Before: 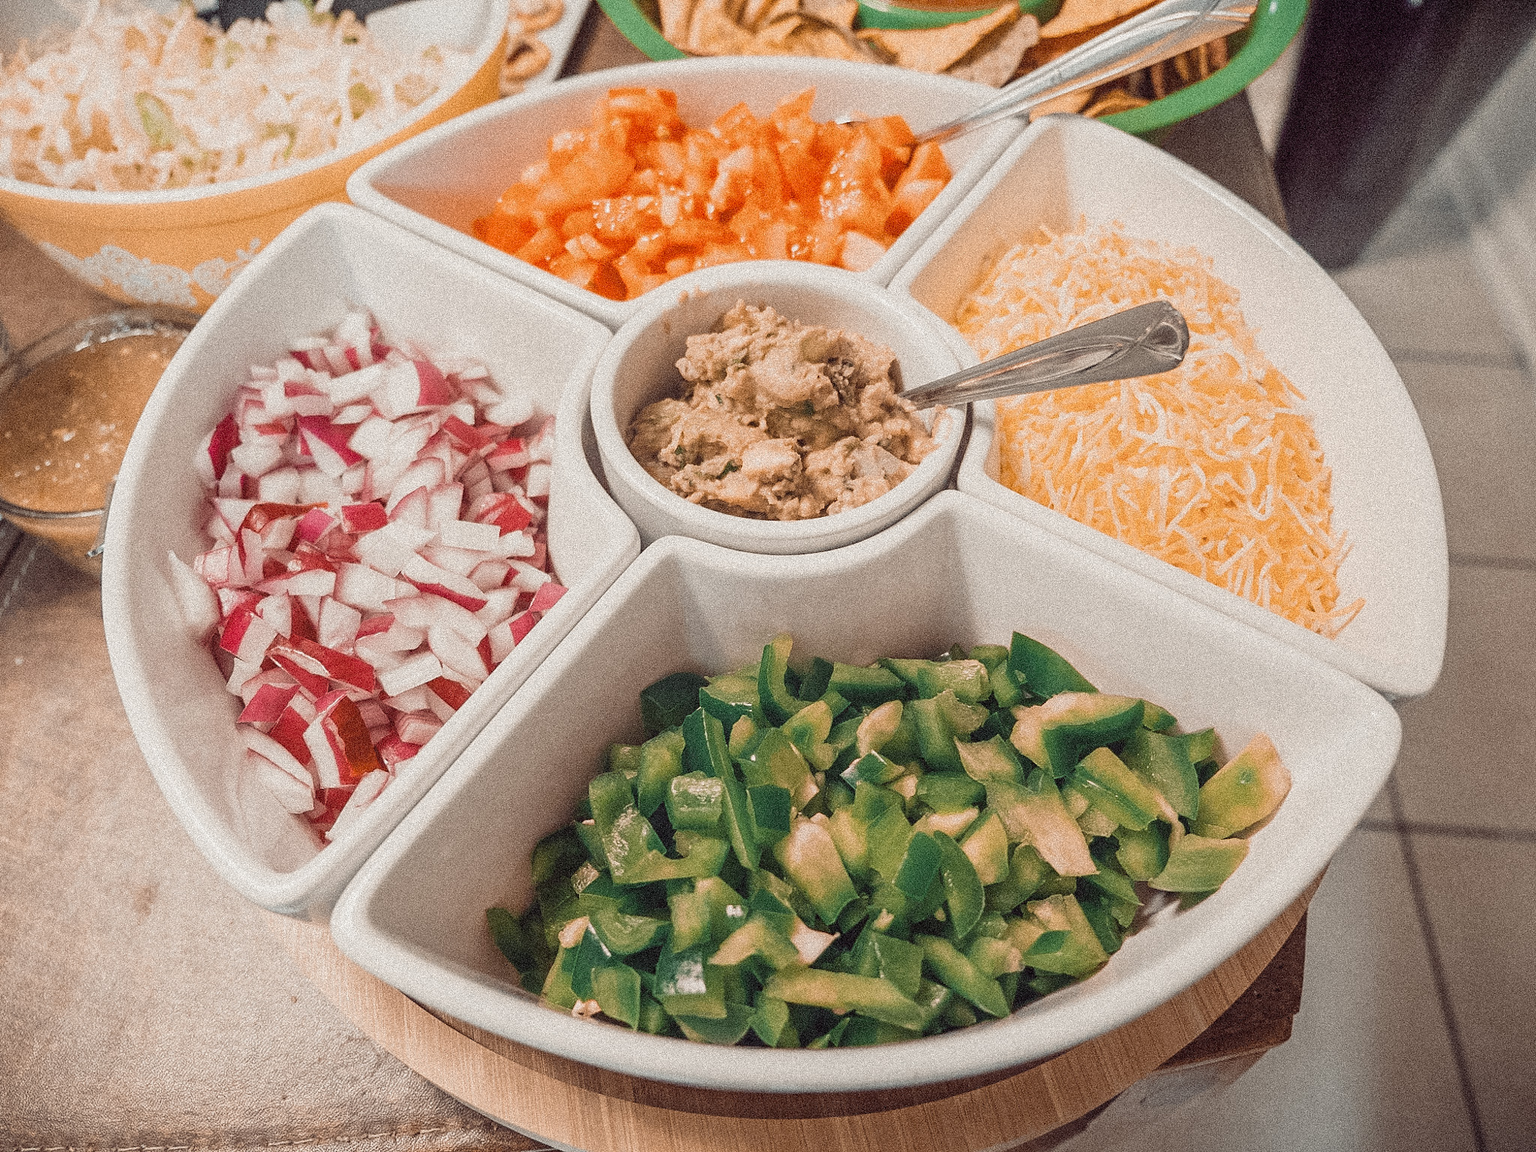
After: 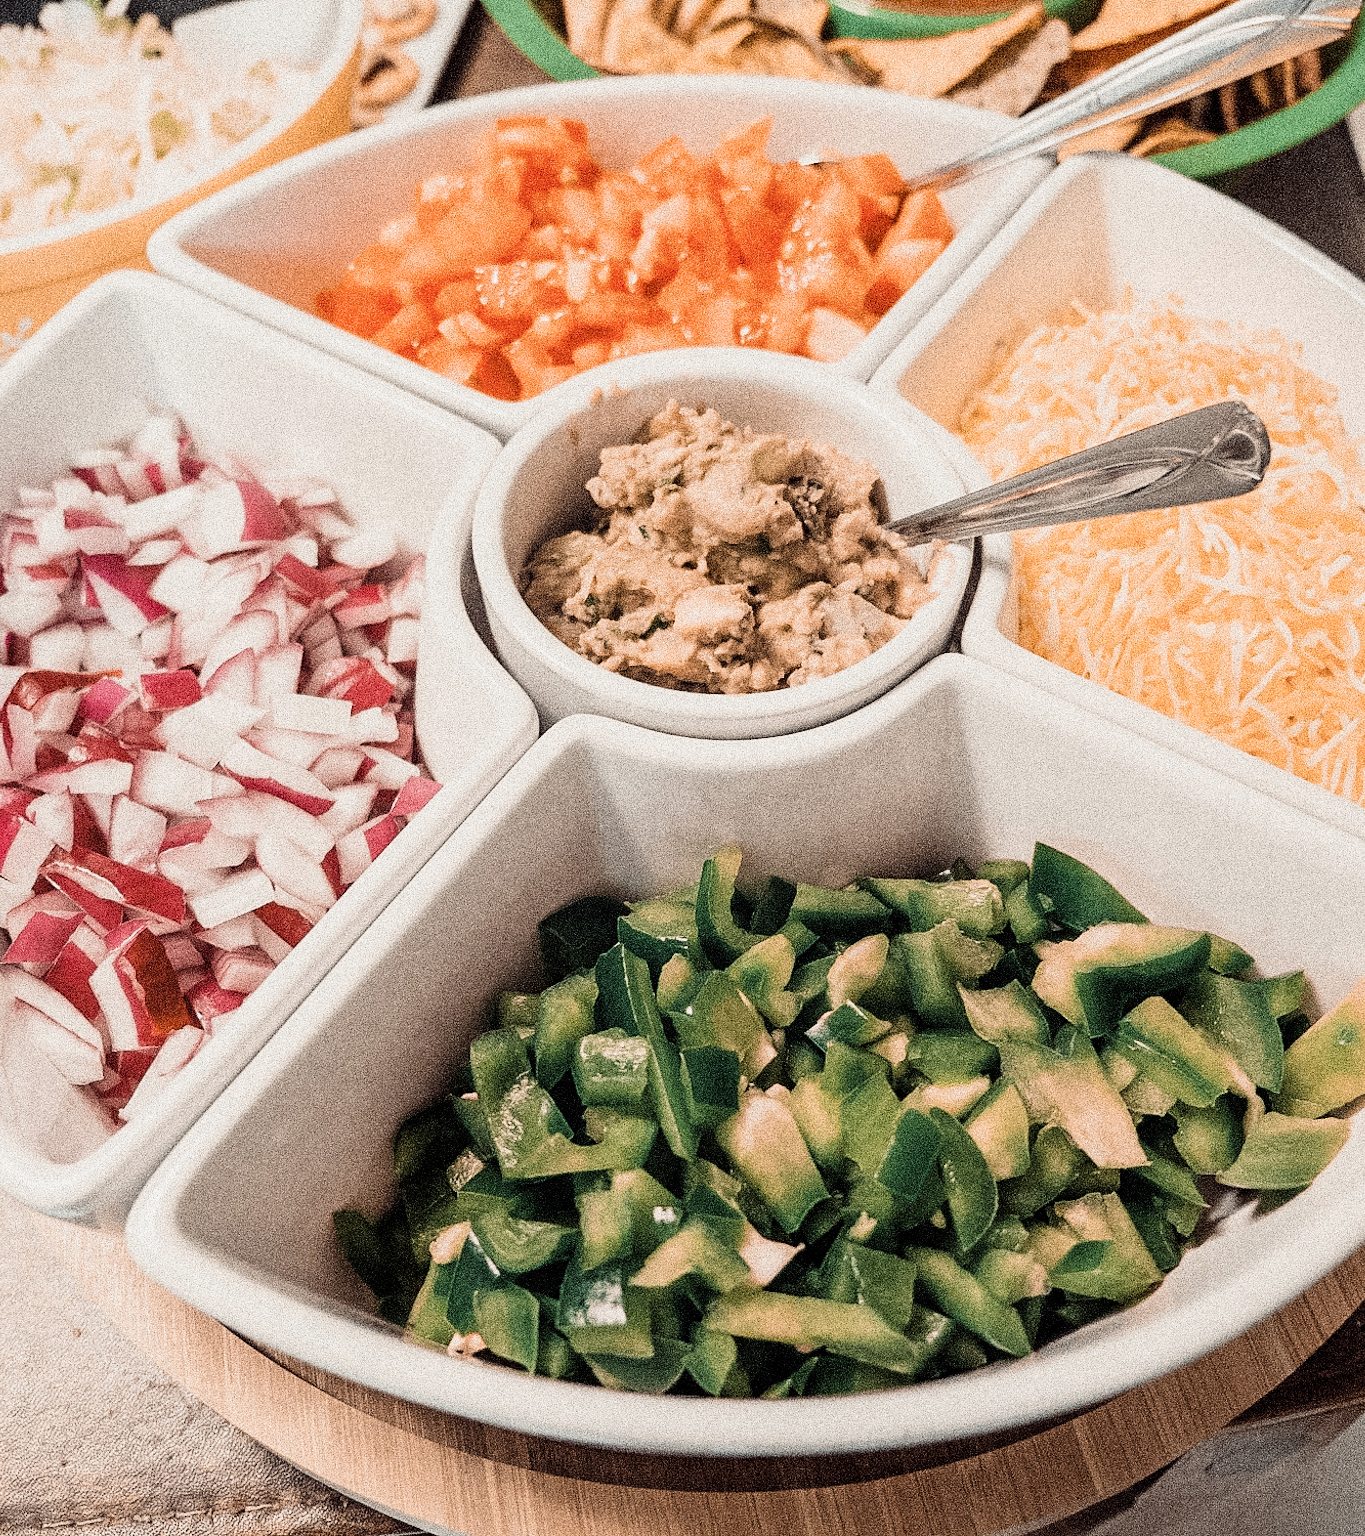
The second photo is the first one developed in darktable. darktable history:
white balance: emerald 1
crop: left 15.419%, right 17.914%
filmic rgb: black relative exposure -5.42 EV, white relative exposure 2.85 EV, dynamic range scaling -37.73%, hardness 4, contrast 1.605, highlights saturation mix -0.93%
